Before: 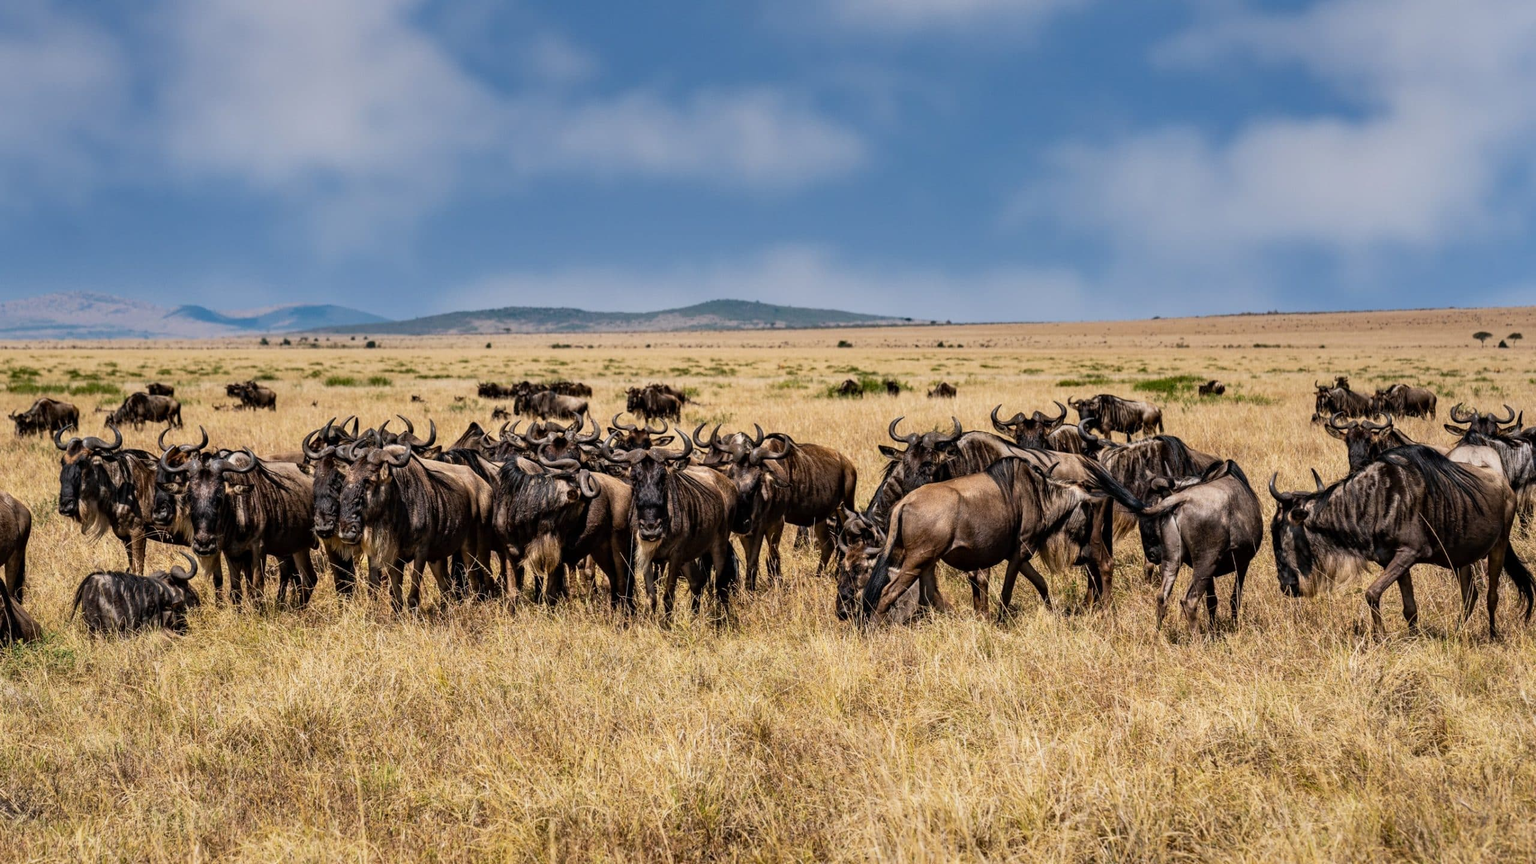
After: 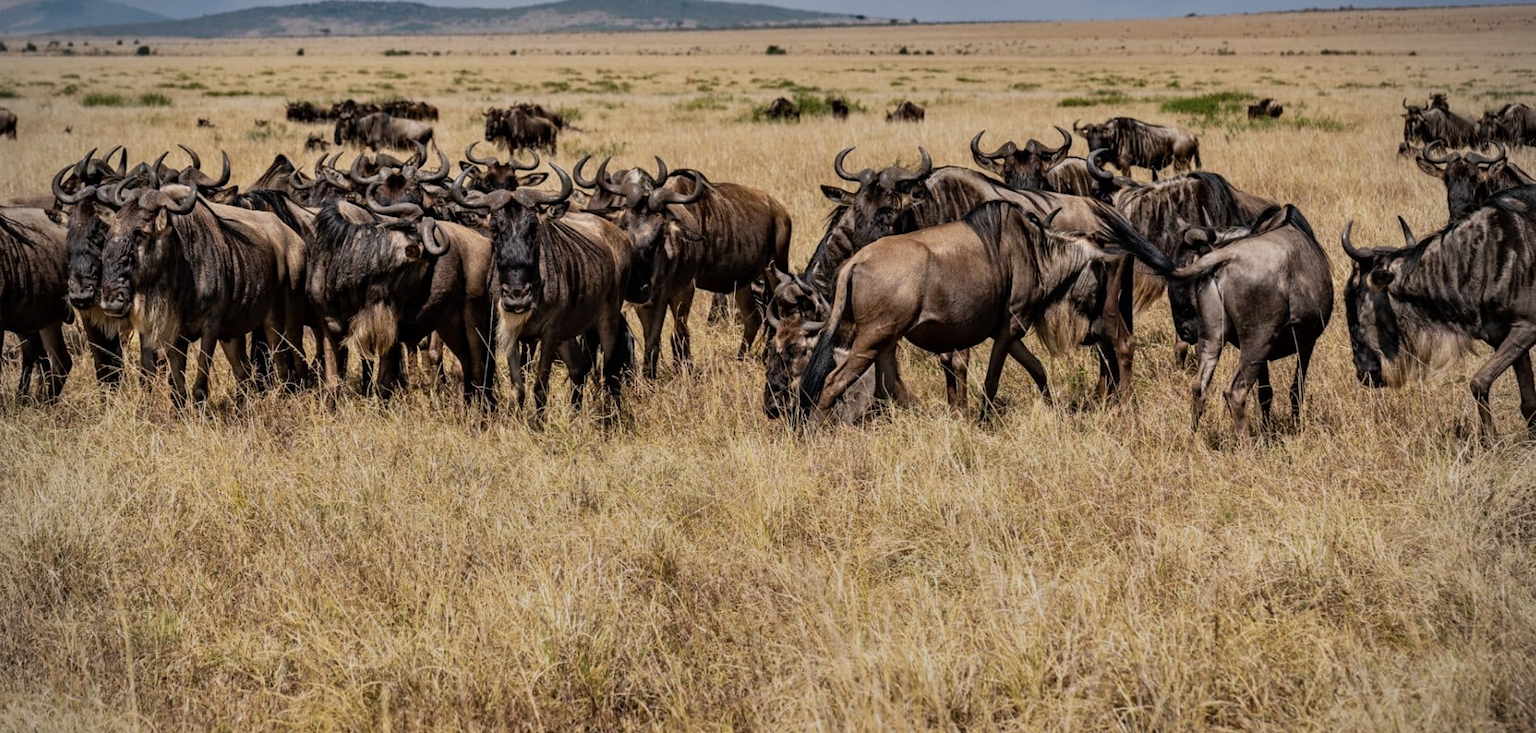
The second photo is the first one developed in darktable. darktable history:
vignetting: on, module defaults
tone equalizer: -8 EV -0.002 EV, -7 EV 0.005 EV, -6 EV -0.04 EV, -5 EV 0.015 EV, -4 EV -0.011 EV, -3 EV 0.025 EV, -2 EV -0.089 EV, -1 EV -0.291 EV, +0 EV -0.578 EV
color correction: highlights b* 0.05, saturation 0.856
crop and rotate: left 17.178%, top 35.546%, right 7.837%, bottom 0.811%
